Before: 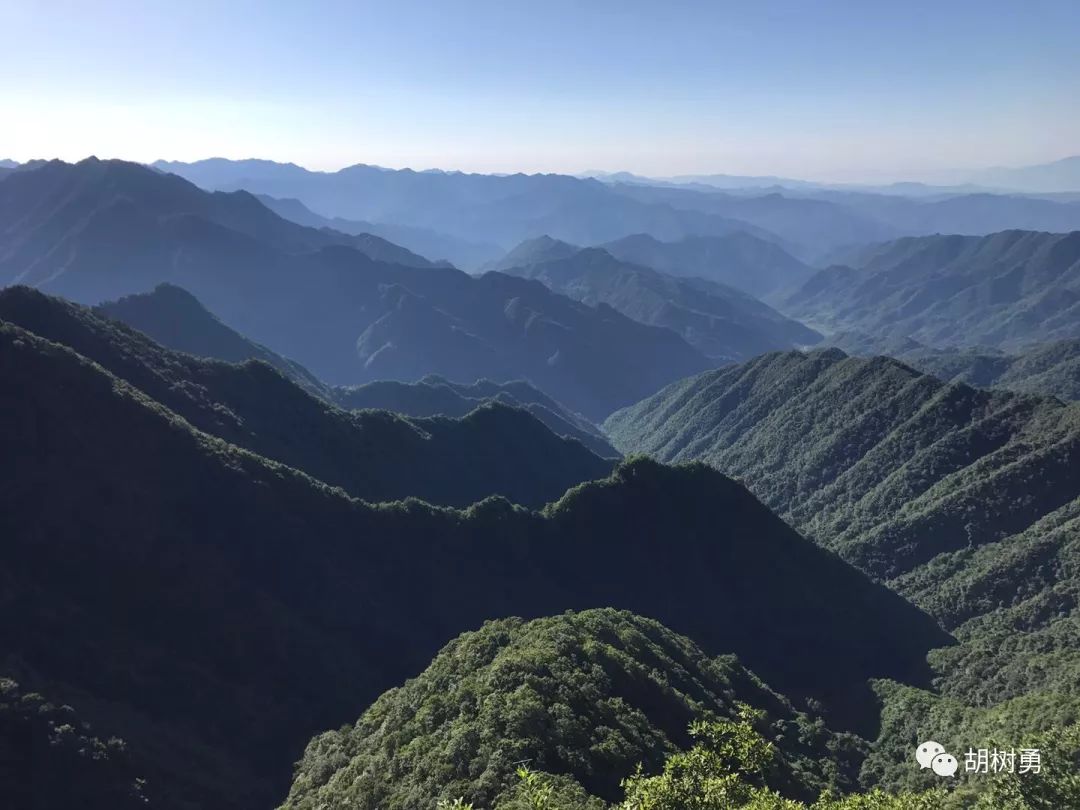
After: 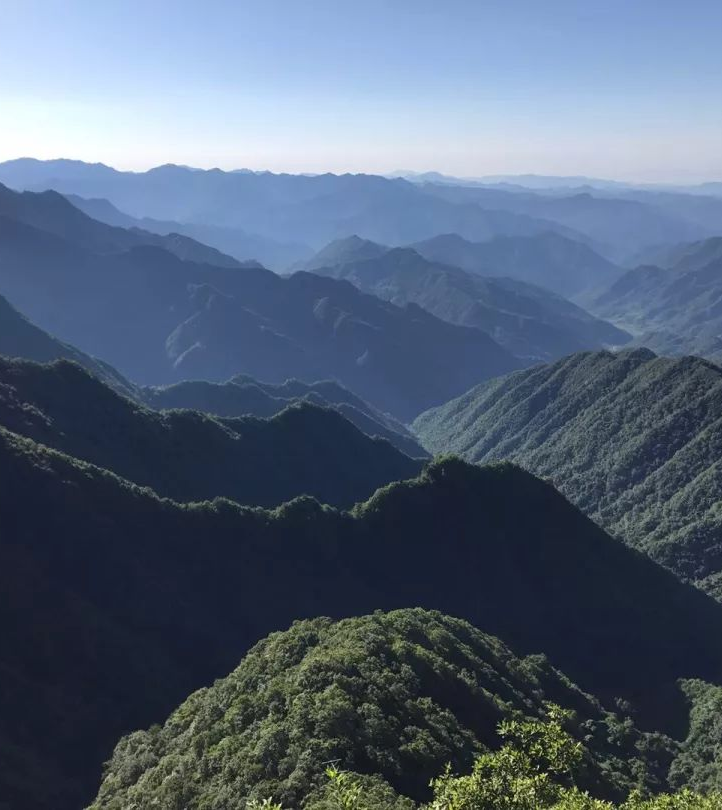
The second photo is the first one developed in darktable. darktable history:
crop and rotate: left 17.73%, right 15.374%
